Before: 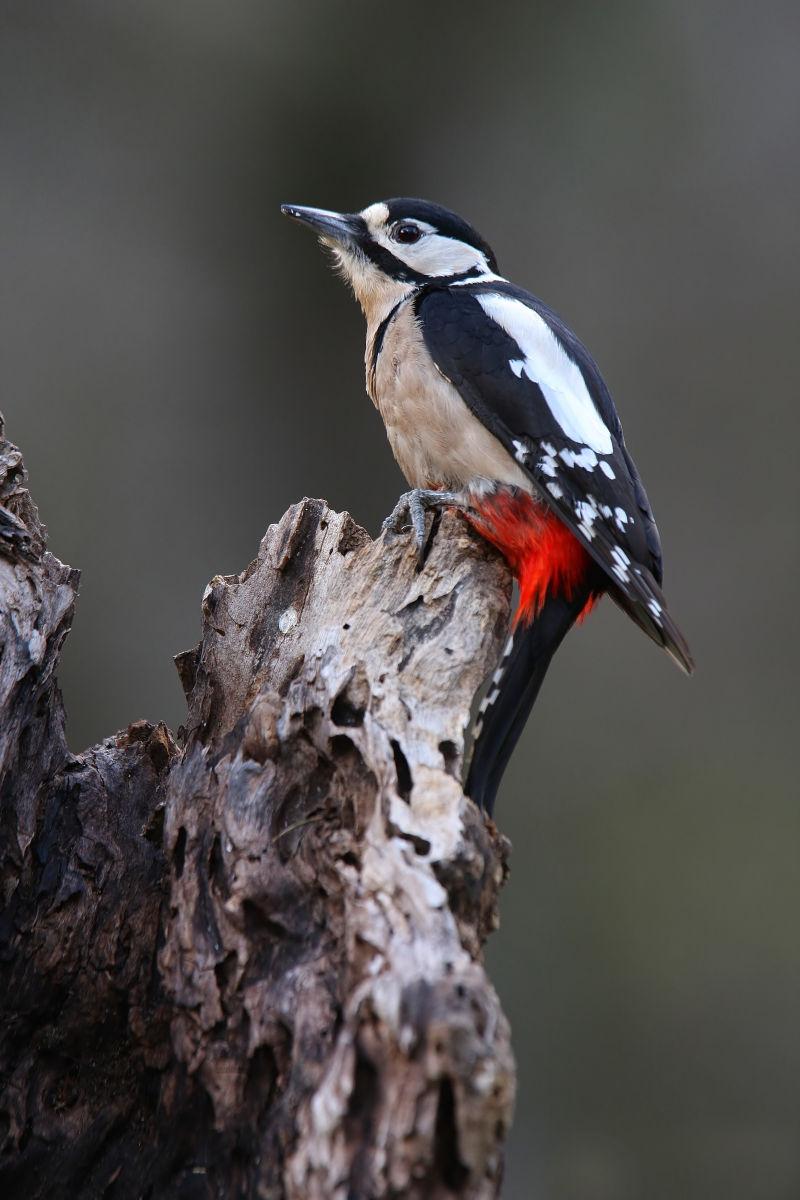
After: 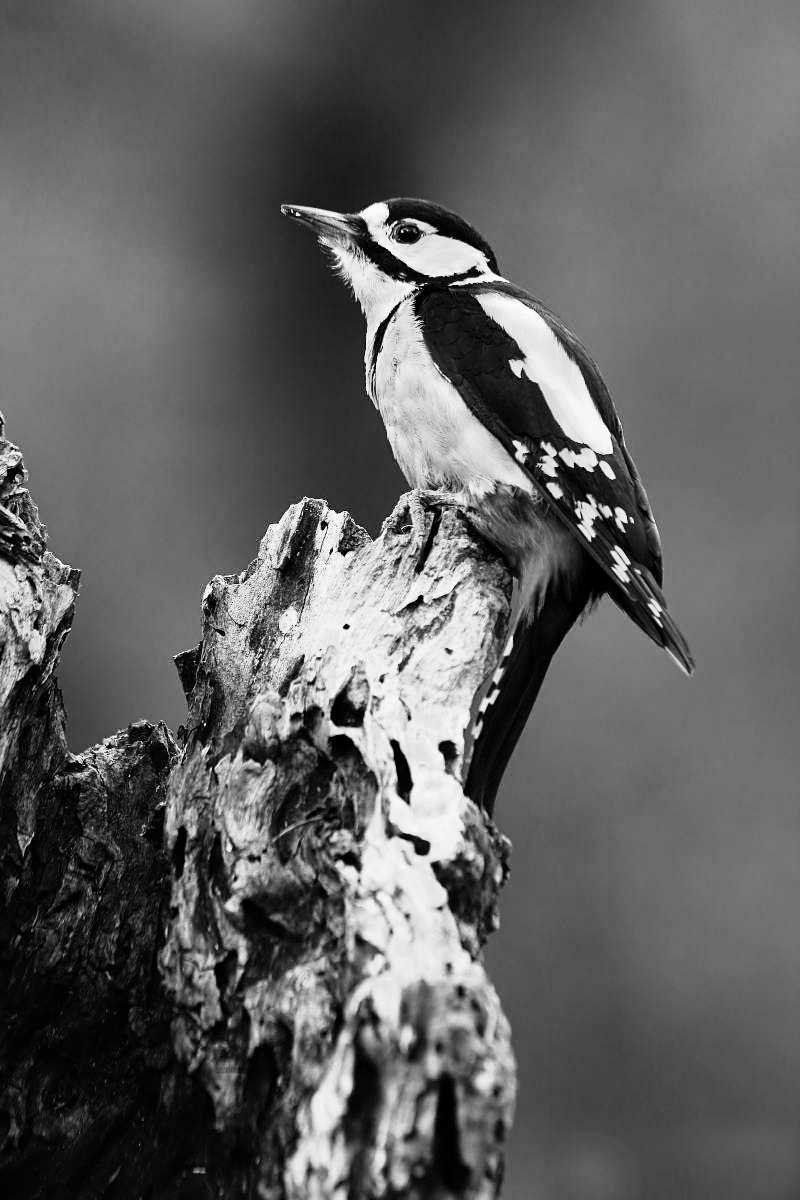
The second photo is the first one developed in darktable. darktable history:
contrast equalizer: octaves 7, y [[0.6 ×6], [0.55 ×6], [0 ×6], [0 ×6], [0 ×6]], mix 0.15
color balance rgb: shadows lift › chroma 1%, shadows lift › hue 113°, highlights gain › chroma 0.2%, highlights gain › hue 333°, perceptual saturation grading › global saturation 20%, perceptual saturation grading › highlights -50%, perceptual saturation grading › shadows 25%, contrast -10%
denoise (profiled): strength 1.2, preserve shadows 0, a [-1, 0, 0], y [[0.5 ×7] ×4, [0 ×7], [0.5 ×7]], compensate highlight preservation false
sharpen: amount 0.2
rgb curve: curves: ch0 [(0, 0) (0.21, 0.15) (0.24, 0.21) (0.5, 0.75) (0.75, 0.96) (0.89, 0.99) (1, 1)]; ch1 [(0, 0.02) (0.21, 0.13) (0.25, 0.2) (0.5, 0.67) (0.75, 0.9) (0.89, 0.97) (1, 1)]; ch2 [(0, 0.02) (0.21, 0.13) (0.25, 0.2) (0.5, 0.67) (0.75, 0.9) (0.89, 0.97) (1, 1)], compensate middle gray true | blend: blend mode normal, opacity 90%; mask: uniform (no mask)
color zones: curves: ch0 [(0, 0.5) (0.125, 0.4) (0.25, 0.5) (0.375, 0.4) (0.5, 0.4) (0.625, 0.35) (0.75, 0.35) (0.875, 0.5)]; ch1 [(0, 0.35) (0.125, 0.45) (0.25, 0.35) (0.375, 0.35) (0.5, 0.35) (0.625, 0.35) (0.75, 0.45) (0.875, 0.35)]; ch2 [(0, 0.6) (0.125, 0.5) (0.25, 0.5) (0.375, 0.6) (0.5, 0.6) (0.625, 0.5) (0.75, 0.5) (0.875, 0.5)]
monochrome: on, module defaults
